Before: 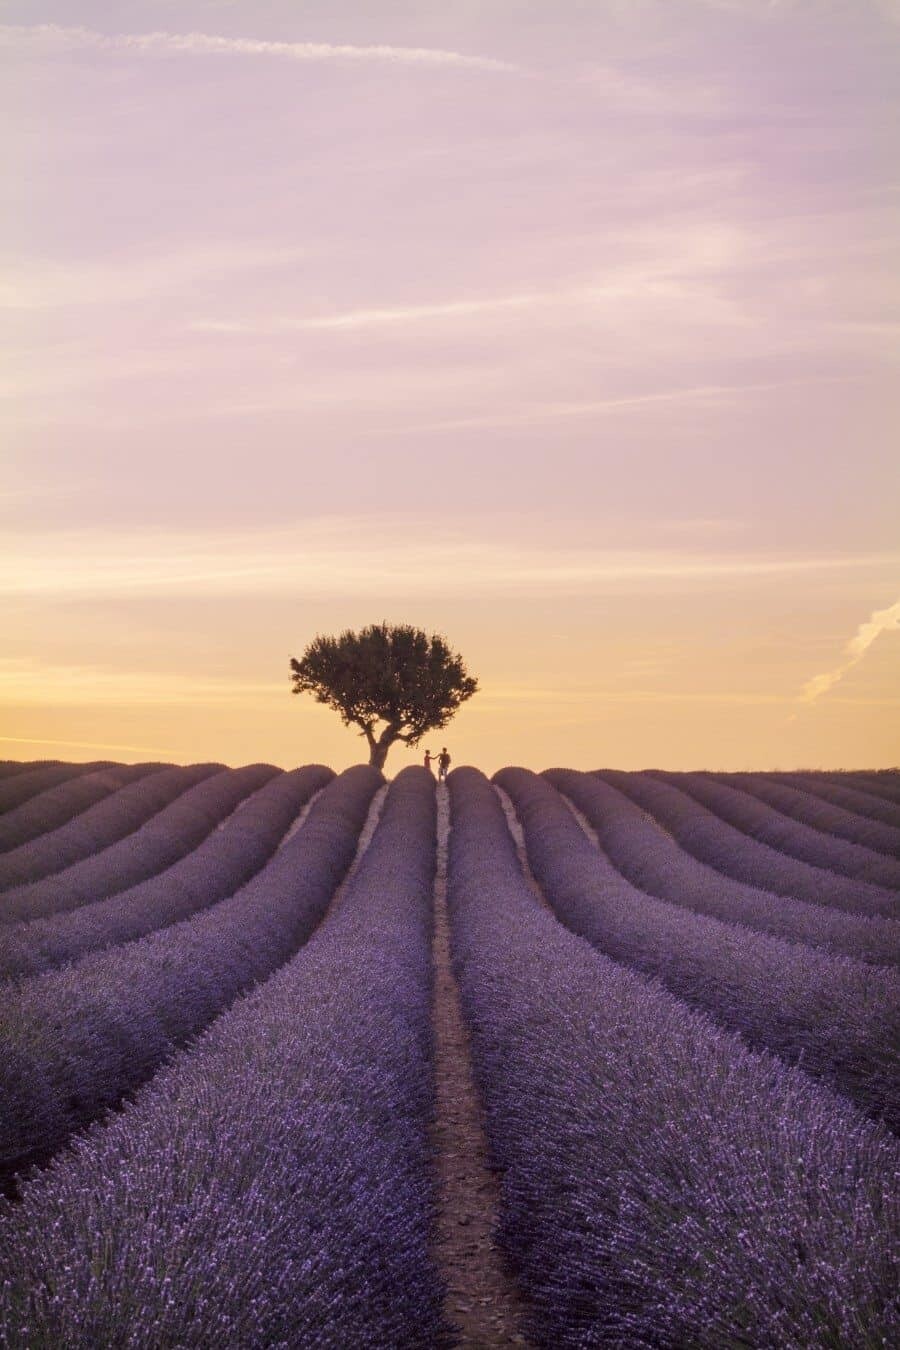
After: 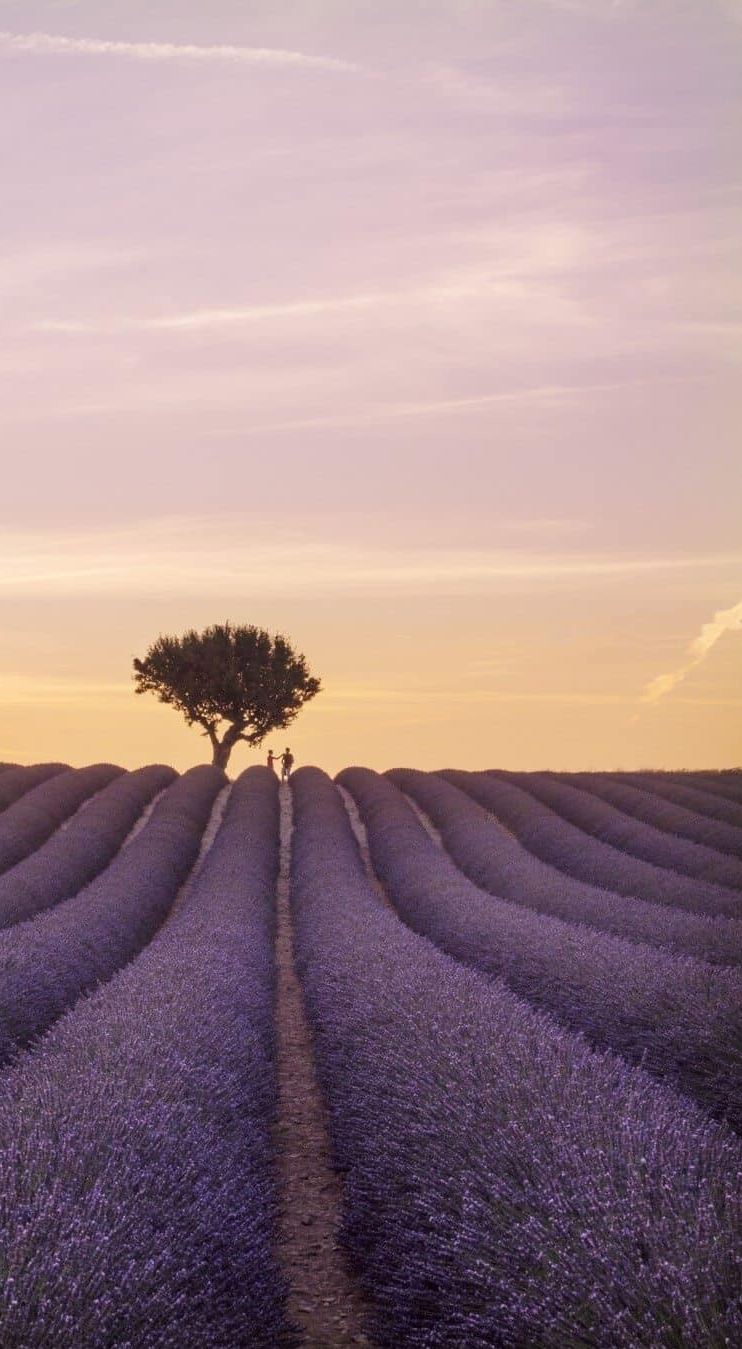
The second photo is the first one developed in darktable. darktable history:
crop: left 17.49%, bottom 0.023%
